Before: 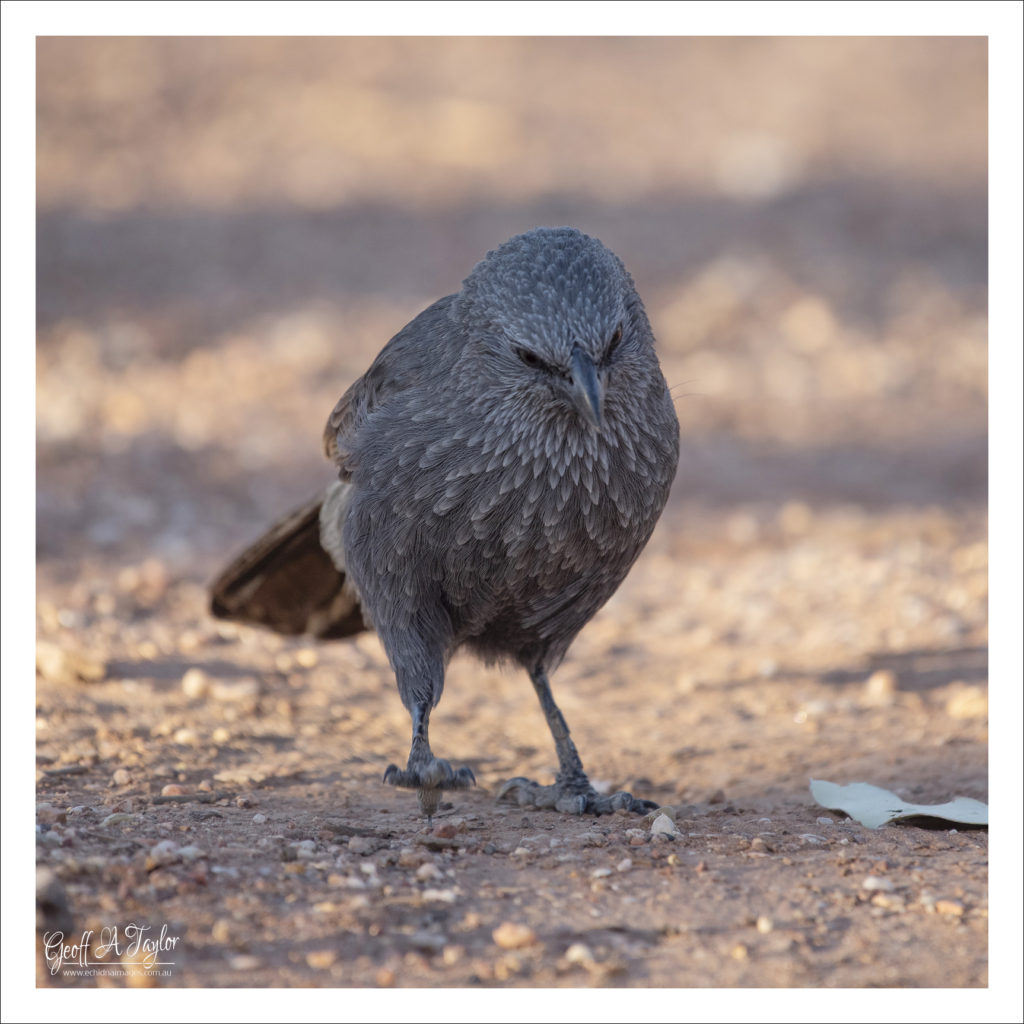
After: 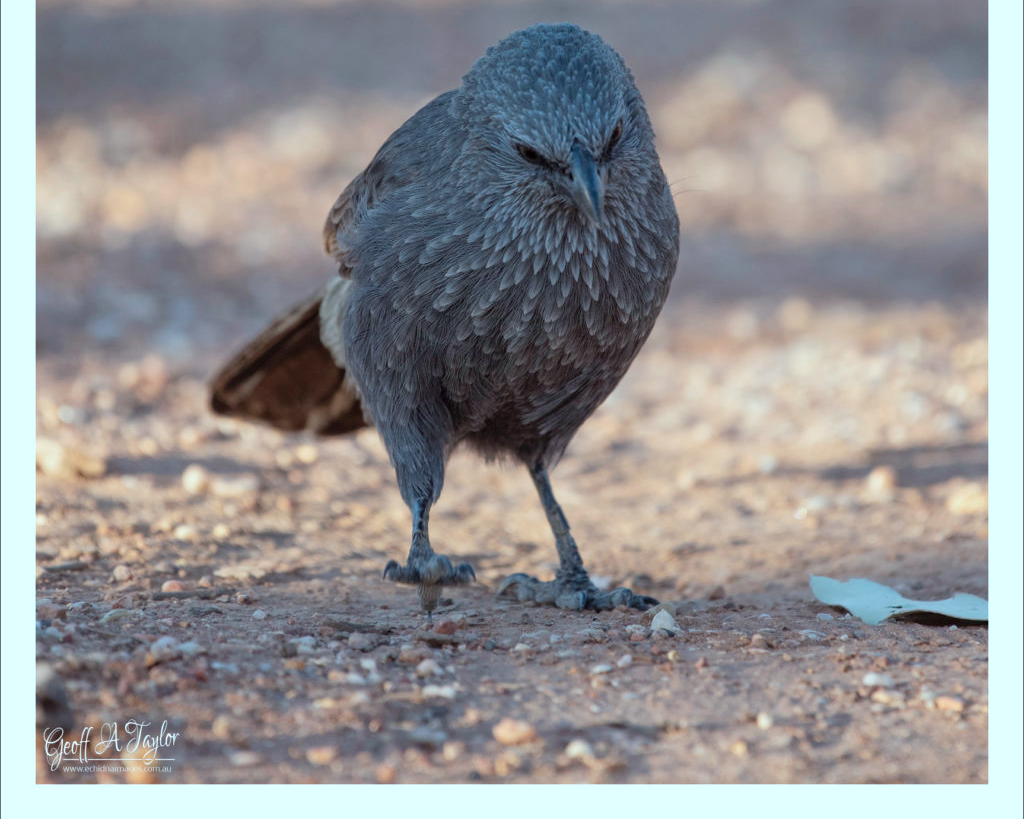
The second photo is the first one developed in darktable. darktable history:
color correction: highlights a* -10.04, highlights b* -10.37
crop and rotate: top 19.998%
